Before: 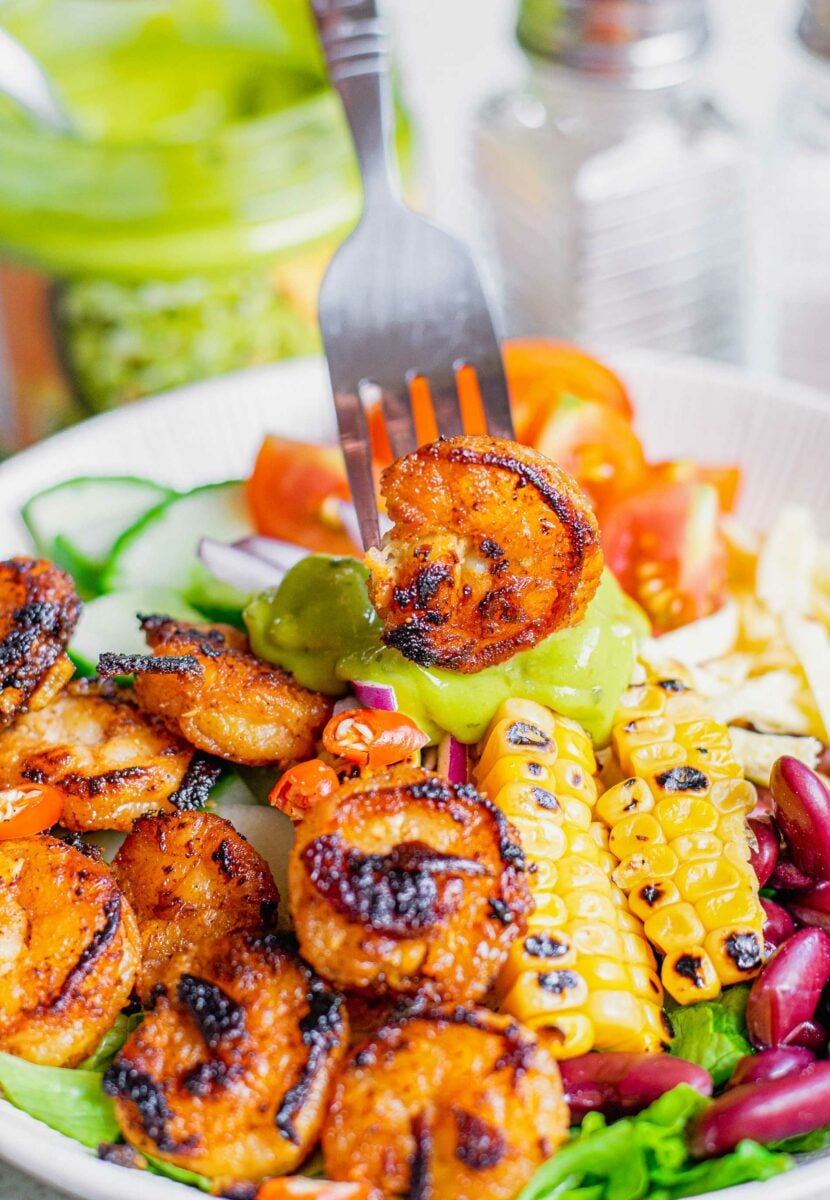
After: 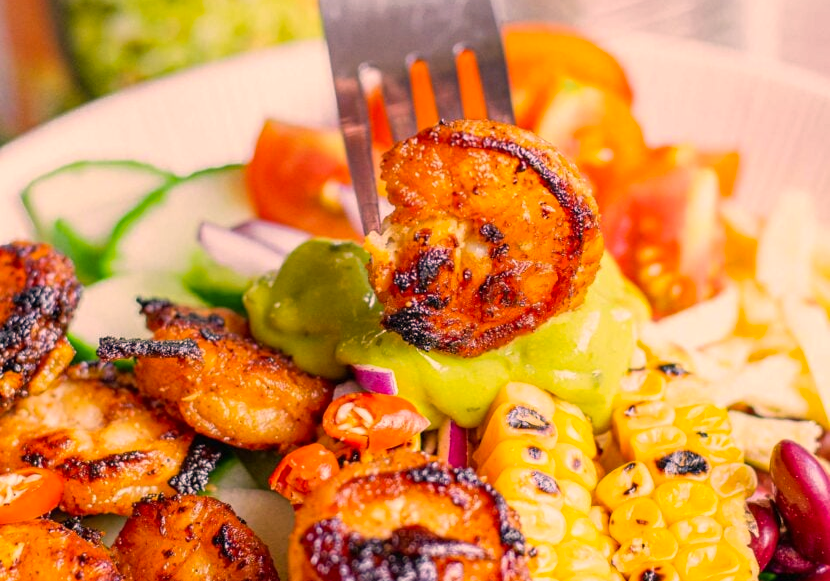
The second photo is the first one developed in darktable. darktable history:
color correction: highlights a* 17.48, highlights b* 18.57
crop and rotate: top 26.376%, bottom 25.193%
